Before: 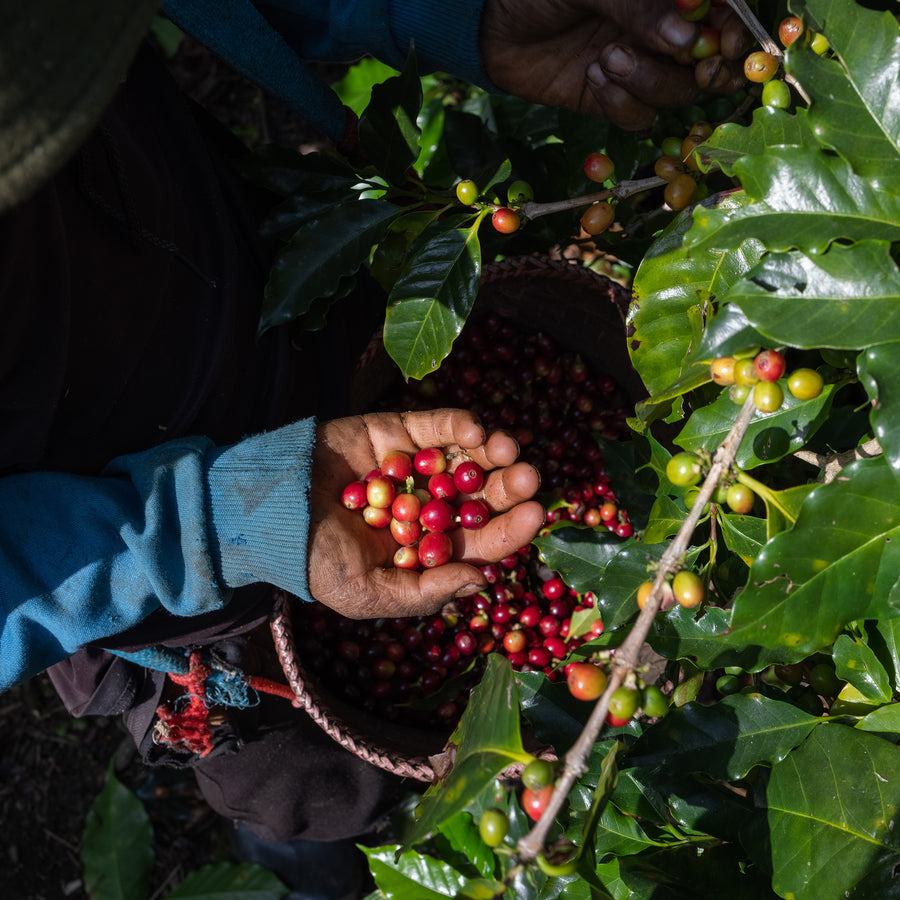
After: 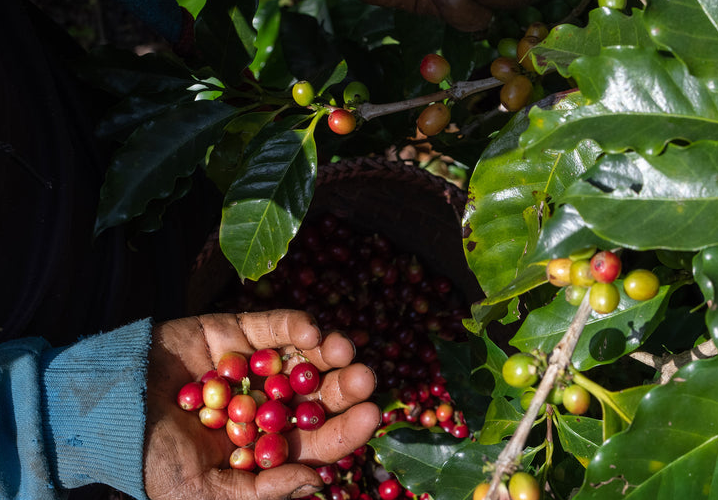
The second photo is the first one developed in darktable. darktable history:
crop: left 18.259%, top 11.092%, right 1.91%, bottom 33.3%
tone equalizer: on, module defaults
